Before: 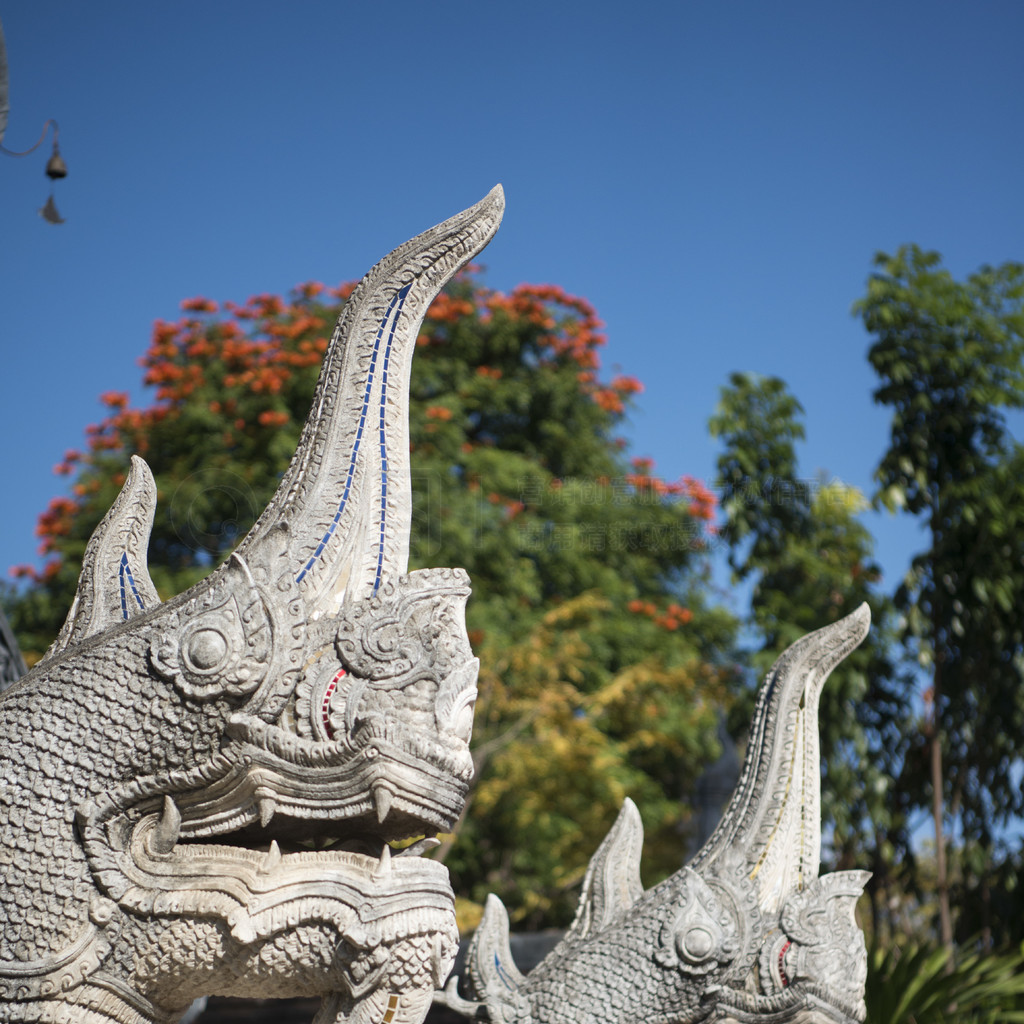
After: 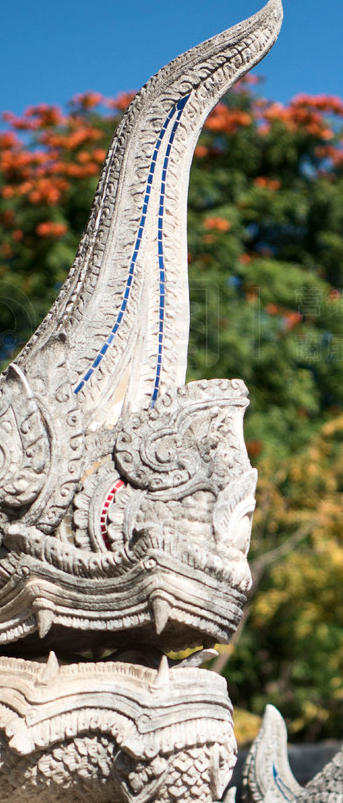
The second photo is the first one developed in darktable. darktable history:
crop and rotate: left 21.77%, top 18.528%, right 44.676%, bottom 2.997%
local contrast: mode bilateral grid, contrast 28, coarseness 16, detail 115%, midtone range 0.2
contrast brightness saturation: contrast 0.15, brightness 0.05
